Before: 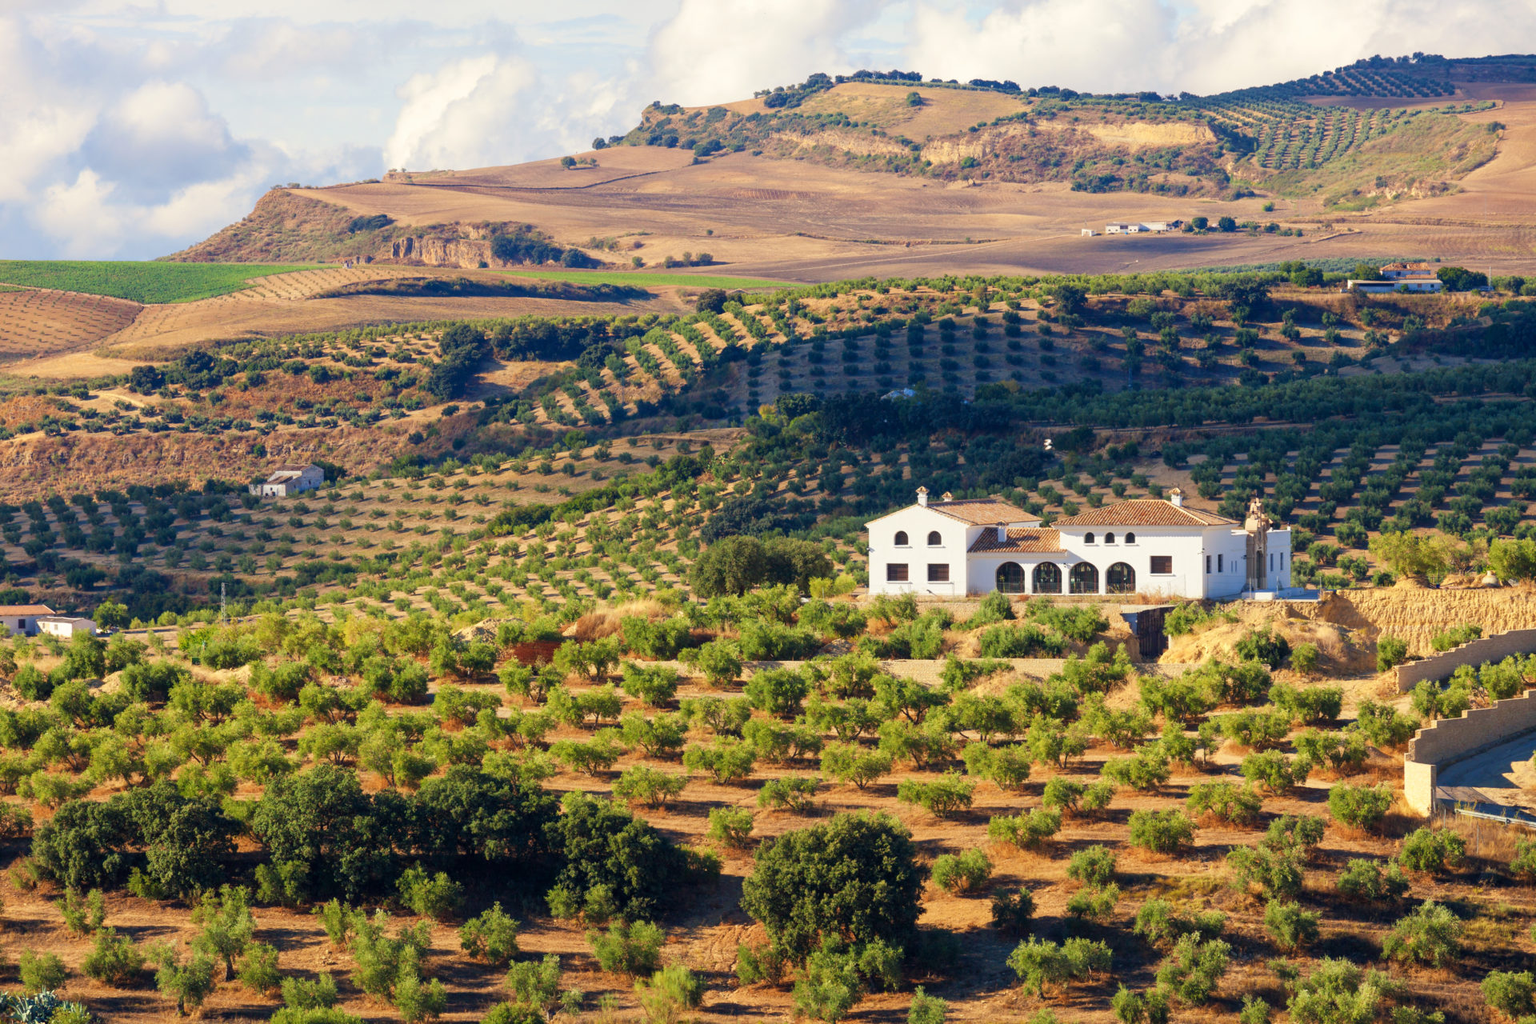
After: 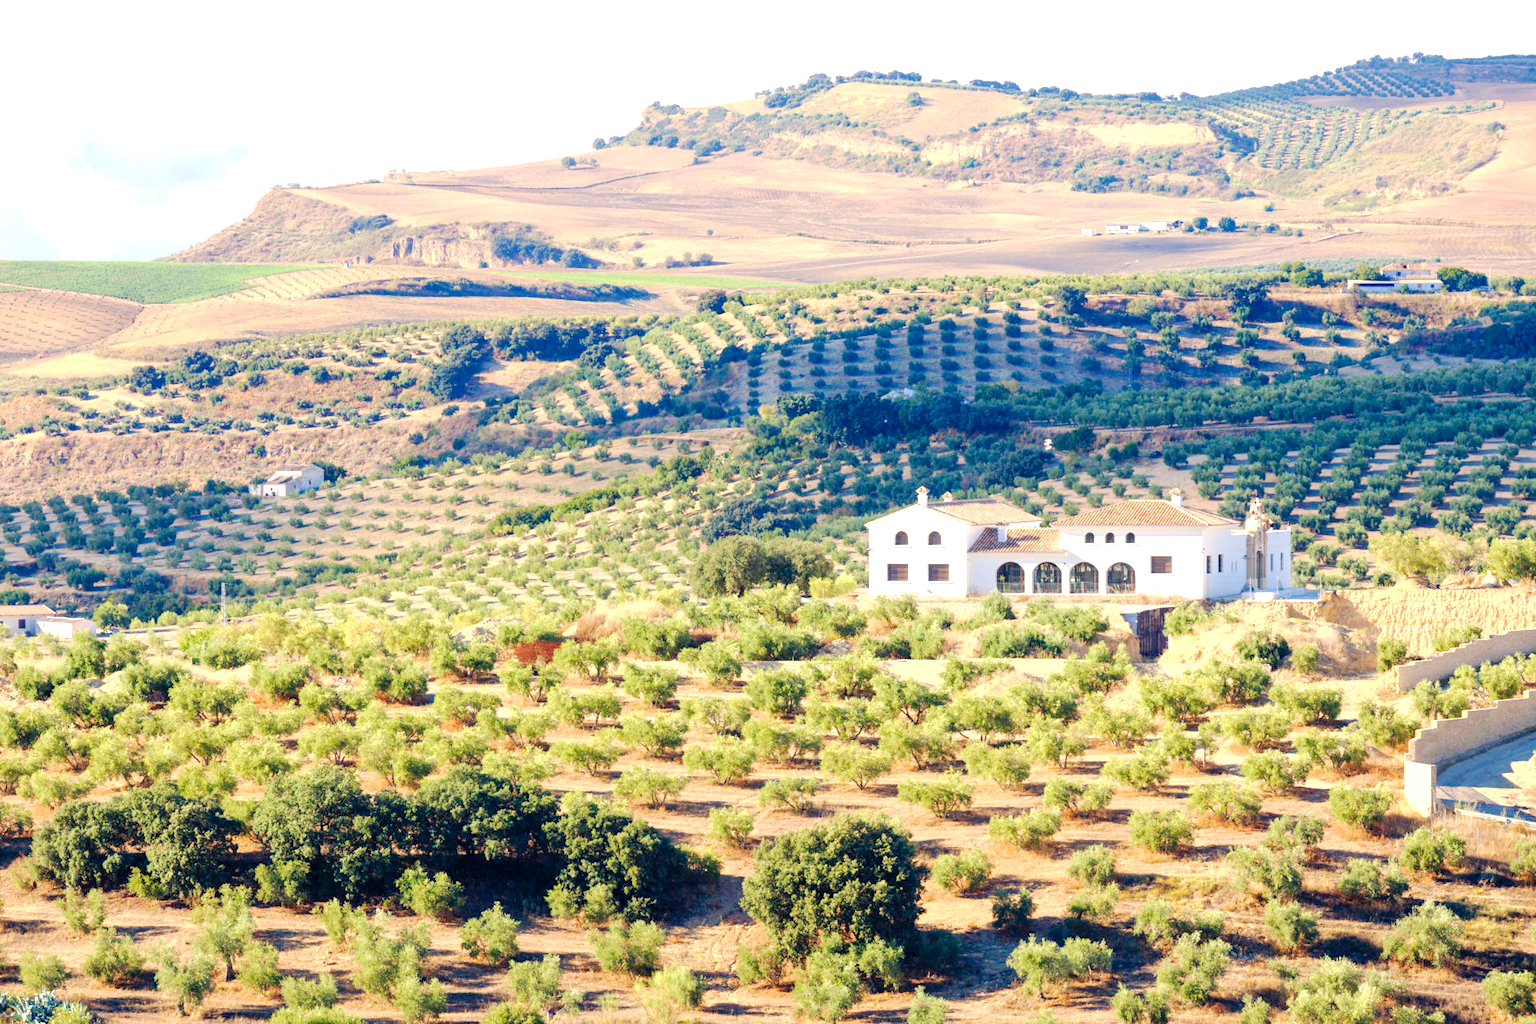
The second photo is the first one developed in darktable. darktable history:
exposure: black level correction 0, exposure 0.952 EV, compensate exposure bias true, compensate highlight preservation false
tone curve: curves: ch0 [(0.003, 0) (0.066, 0.017) (0.163, 0.09) (0.264, 0.238) (0.395, 0.421) (0.517, 0.56) (0.688, 0.743) (0.791, 0.814) (1, 1)]; ch1 [(0, 0) (0.164, 0.115) (0.337, 0.332) (0.39, 0.398) (0.464, 0.461) (0.501, 0.5) (0.507, 0.503) (0.534, 0.537) (0.577, 0.59) (0.652, 0.681) (0.733, 0.749) (0.811, 0.796) (1, 1)]; ch2 [(0, 0) (0.337, 0.382) (0.464, 0.476) (0.501, 0.502) (0.527, 0.54) (0.551, 0.565) (0.6, 0.59) (0.687, 0.675) (1, 1)], preserve colors none
base curve: curves: ch0 [(0, 0) (0.158, 0.273) (0.879, 0.895) (1, 1)], preserve colors none
